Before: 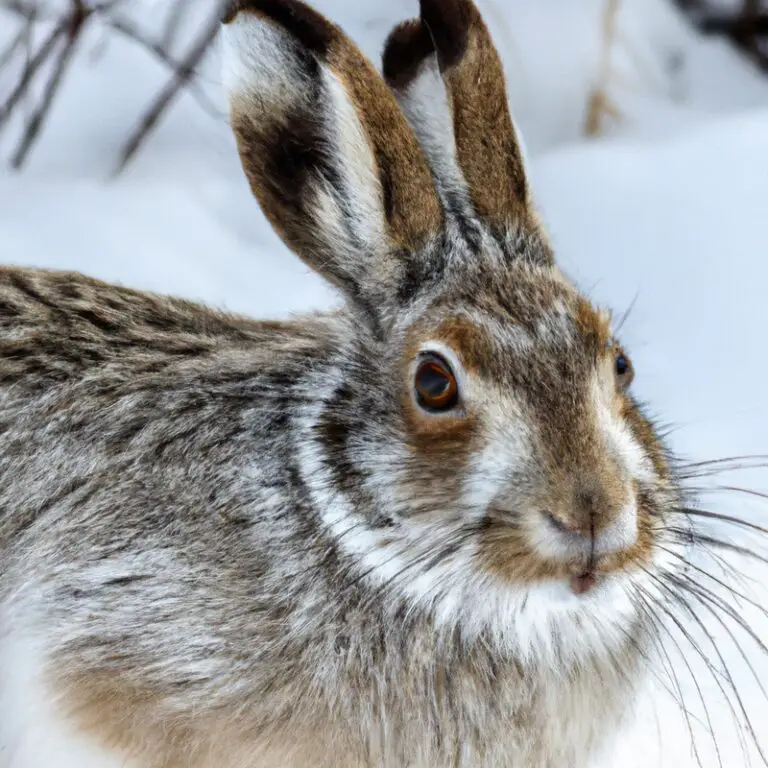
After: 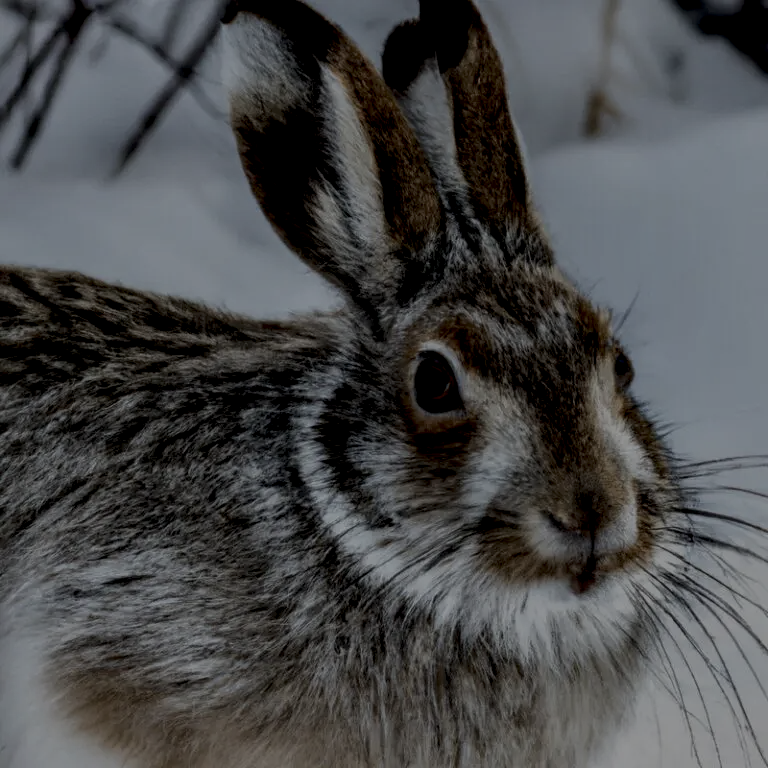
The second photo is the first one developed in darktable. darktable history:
local contrast: highlights 19%, detail 186%
exposure: exposure -2.446 EV, compensate highlight preservation false
